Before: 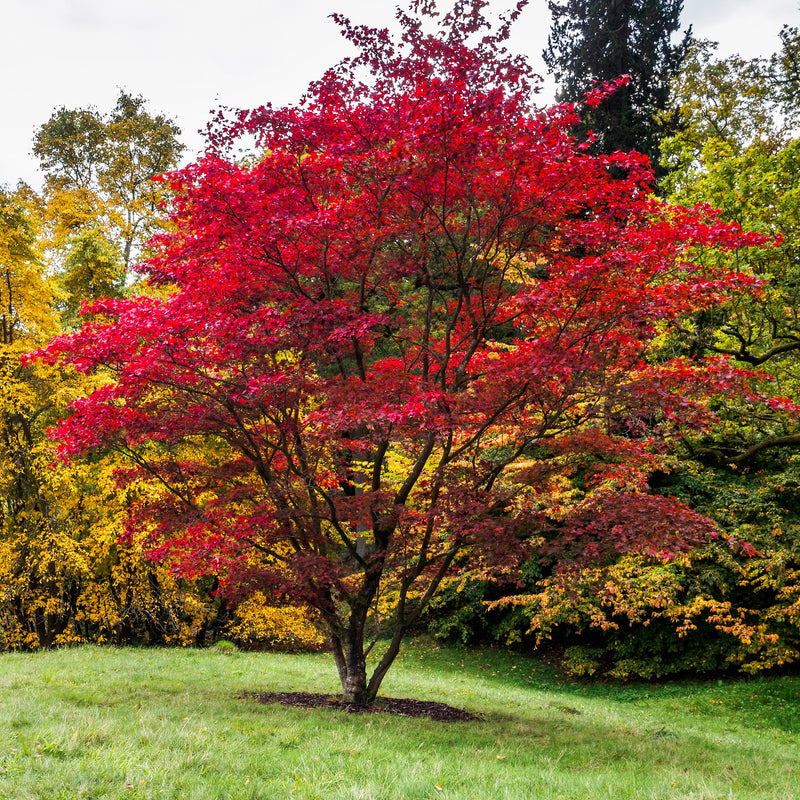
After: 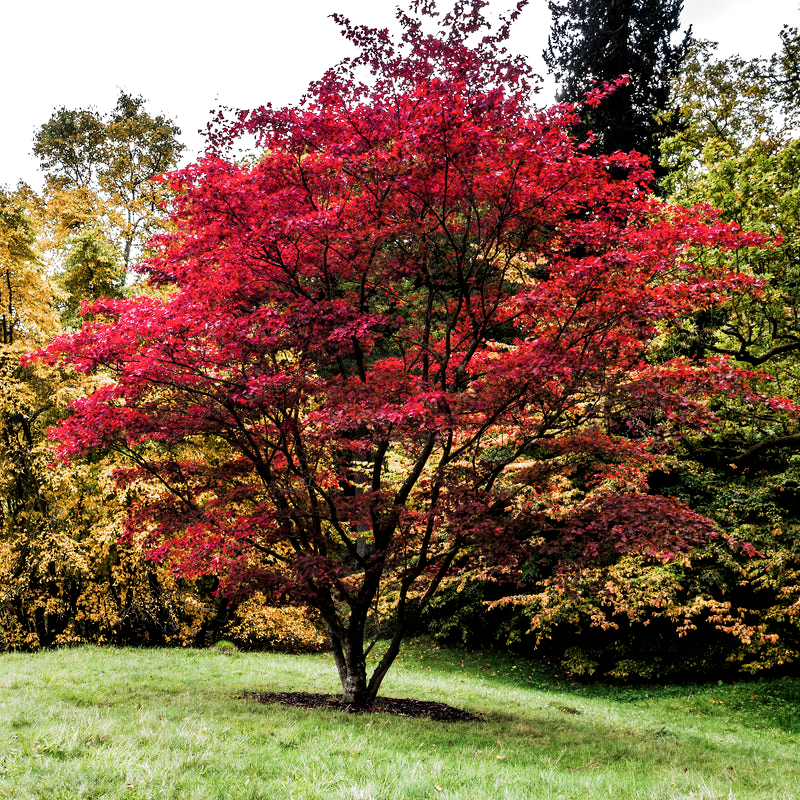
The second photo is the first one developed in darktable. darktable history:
filmic rgb: black relative exposure -8.2 EV, white relative exposure 2.2 EV, threshold 3 EV, hardness 7.11, latitude 75%, contrast 1.325, highlights saturation mix -2%, shadows ↔ highlights balance 30%, preserve chrominance RGB euclidean norm, color science v5 (2021), contrast in shadows safe, contrast in highlights safe, enable highlight reconstruction true
exposure: black level correction 0.001, compensate highlight preservation false
